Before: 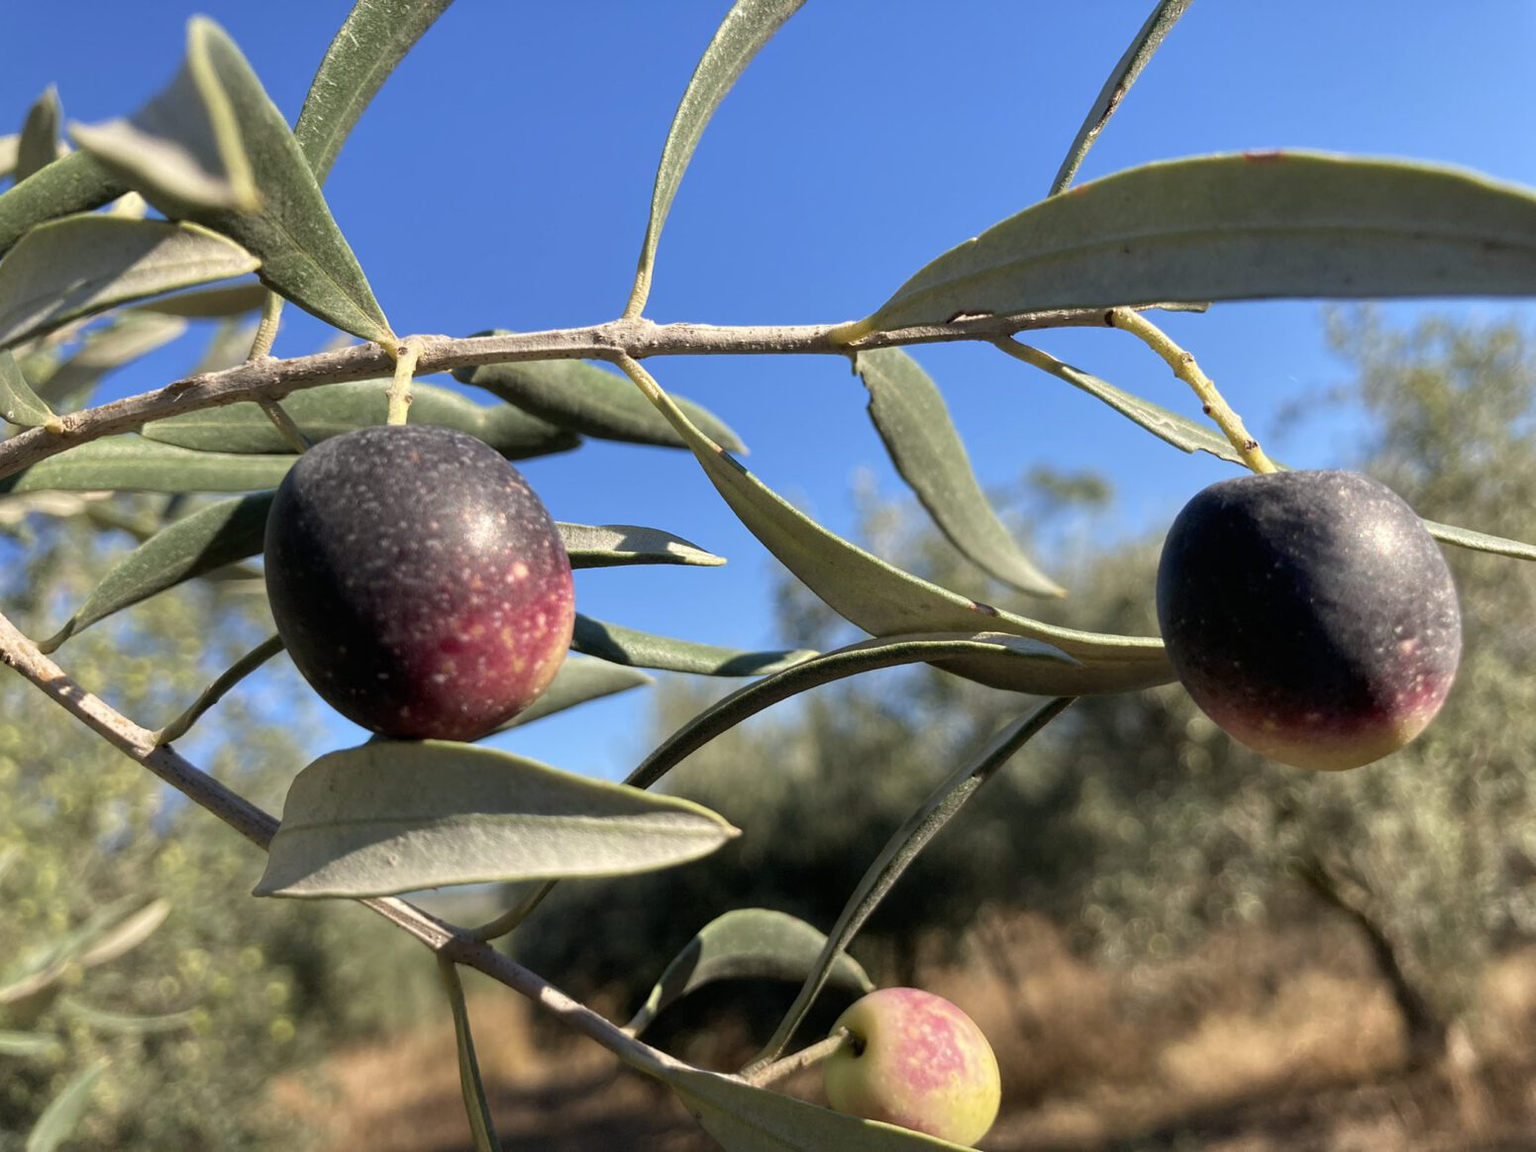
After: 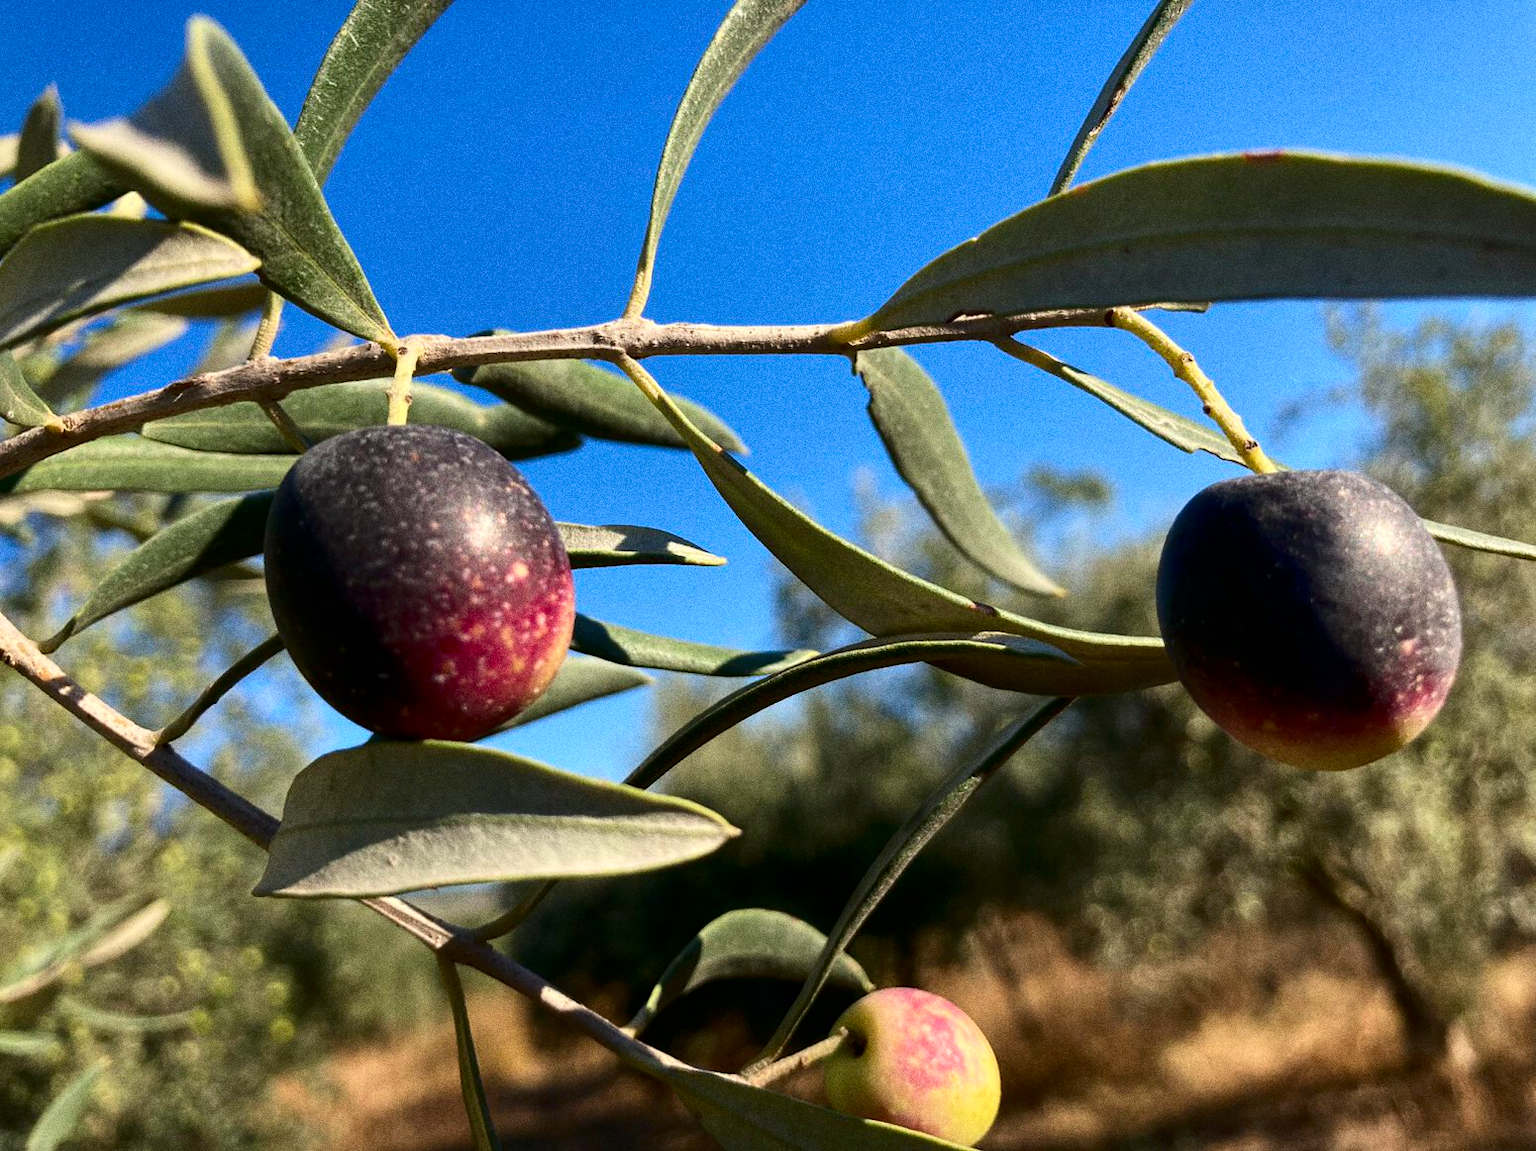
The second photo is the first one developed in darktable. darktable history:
contrast brightness saturation: contrast 0.21, brightness -0.11, saturation 0.21
grain: coarseness 0.09 ISO, strength 40%
tone equalizer: on, module defaults
